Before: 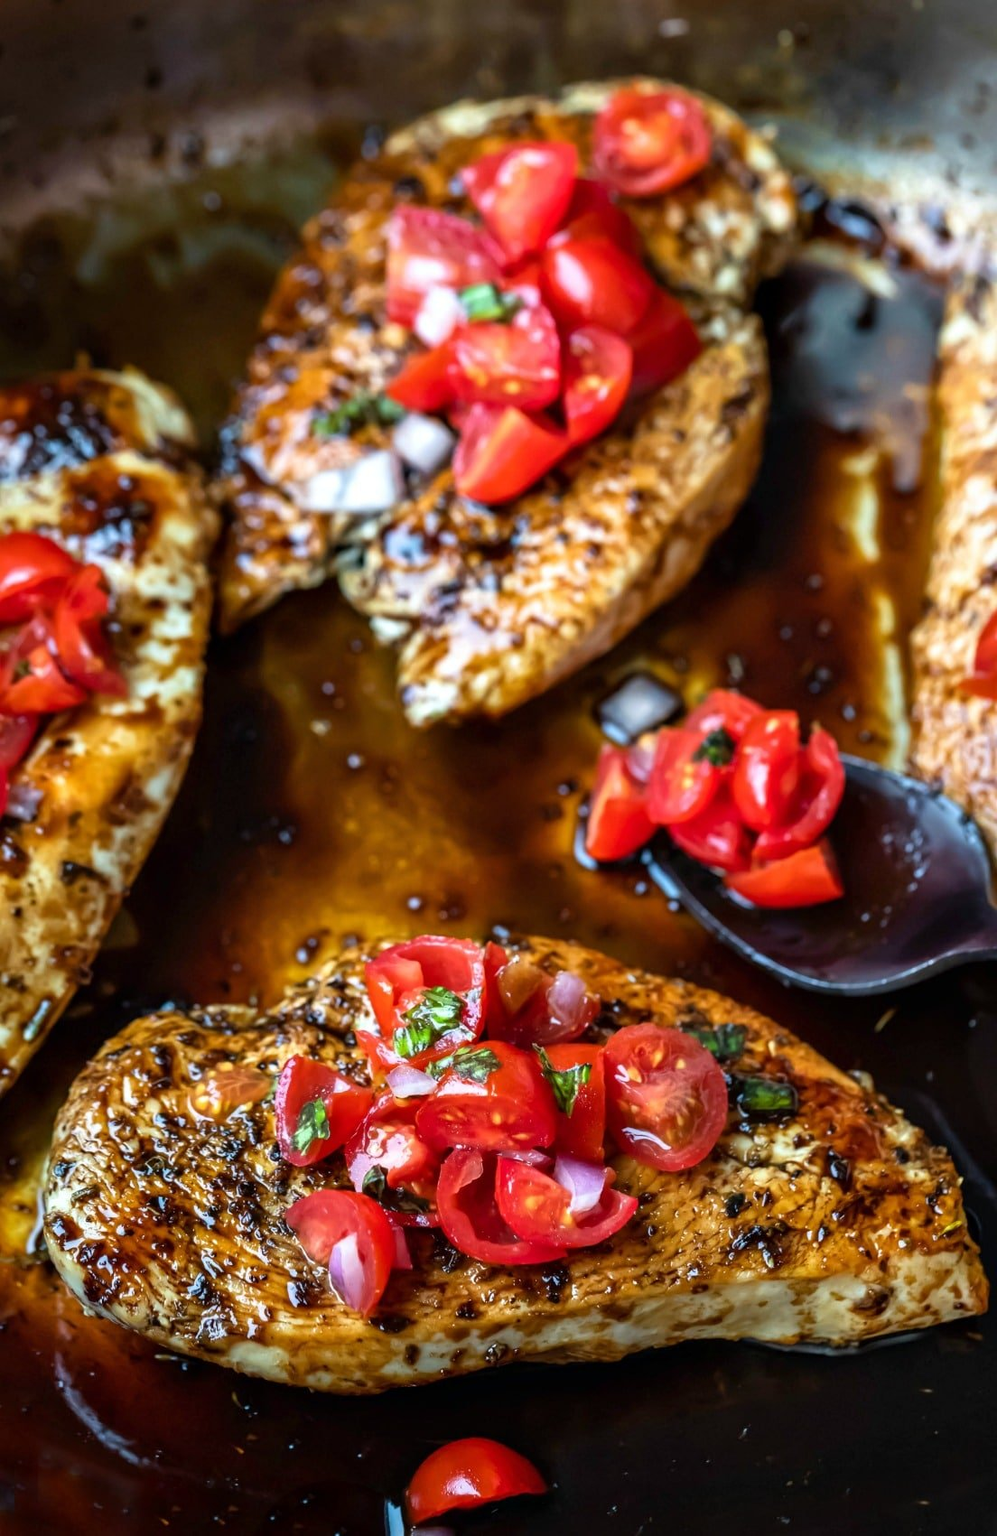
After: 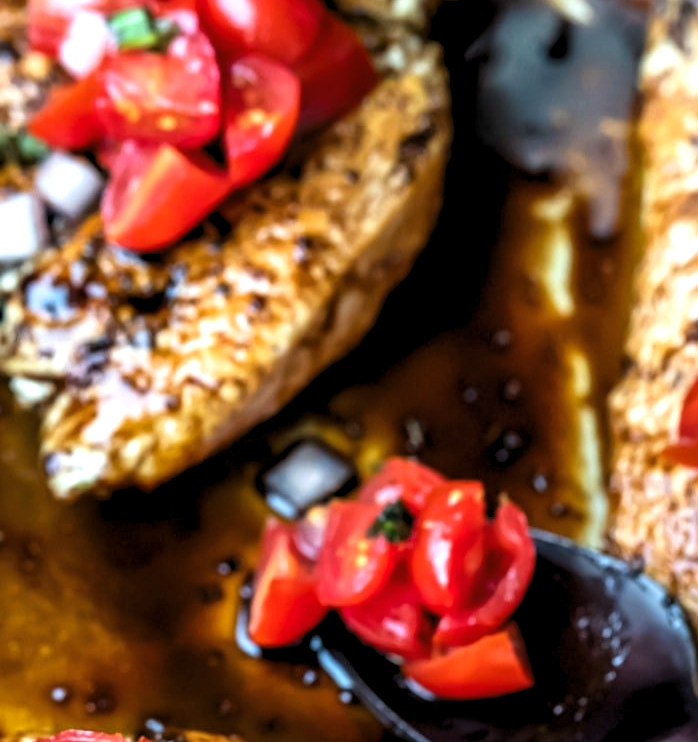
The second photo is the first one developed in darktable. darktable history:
exposure: exposure -0.04 EV, compensate exposure bias true, compensate highlight preservation false
crop: left 36.285%, top 18.032%, right 0.438%, bottom 38.326%
levels: levels [0.062, 0.494, 0.925]
